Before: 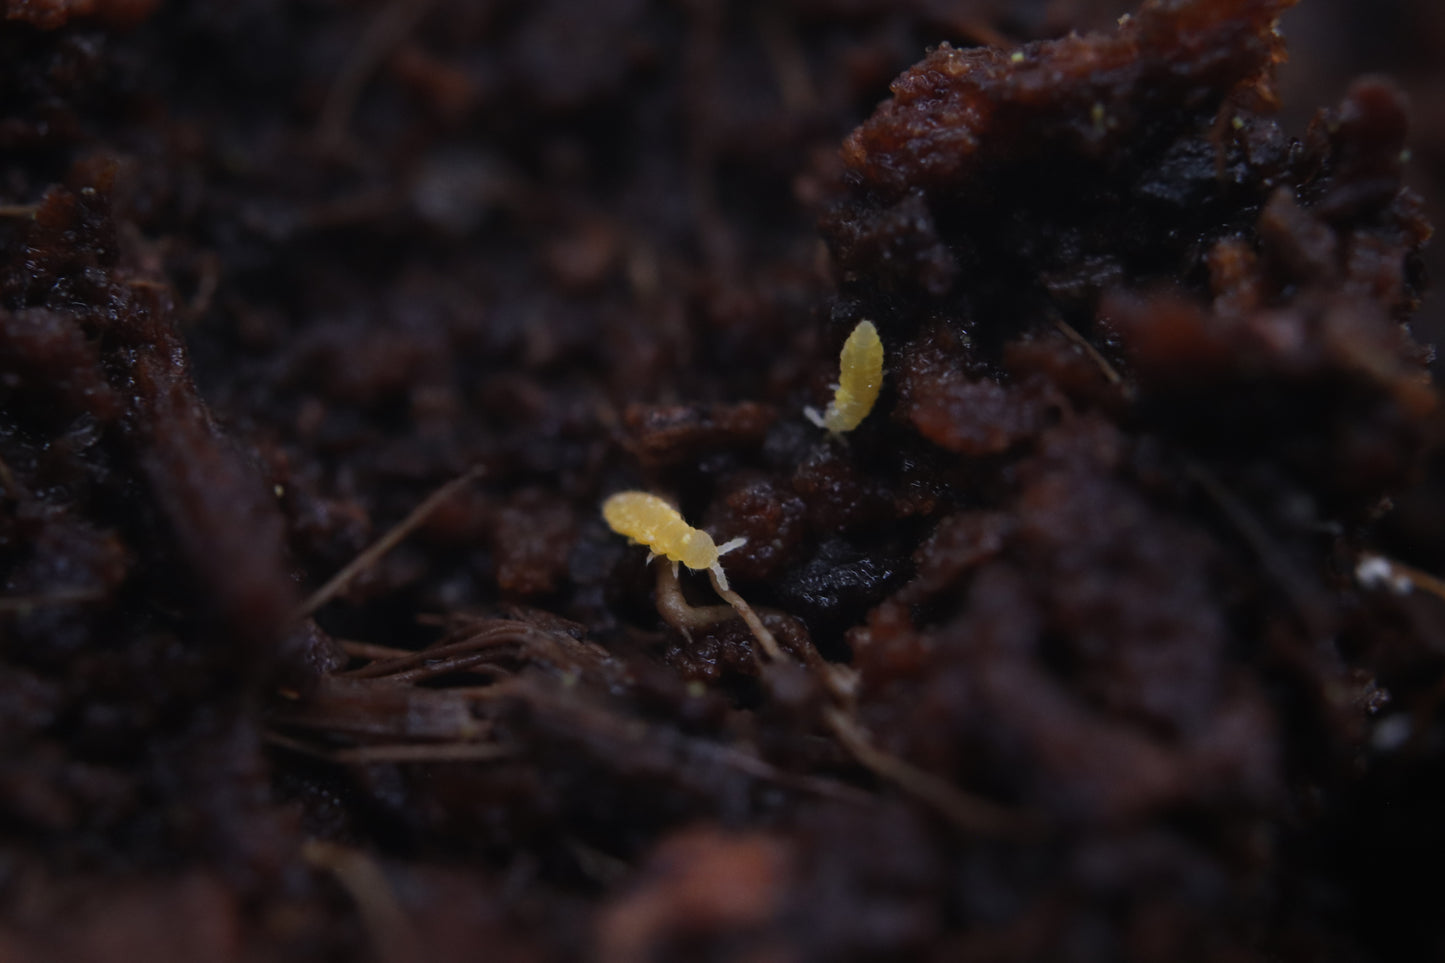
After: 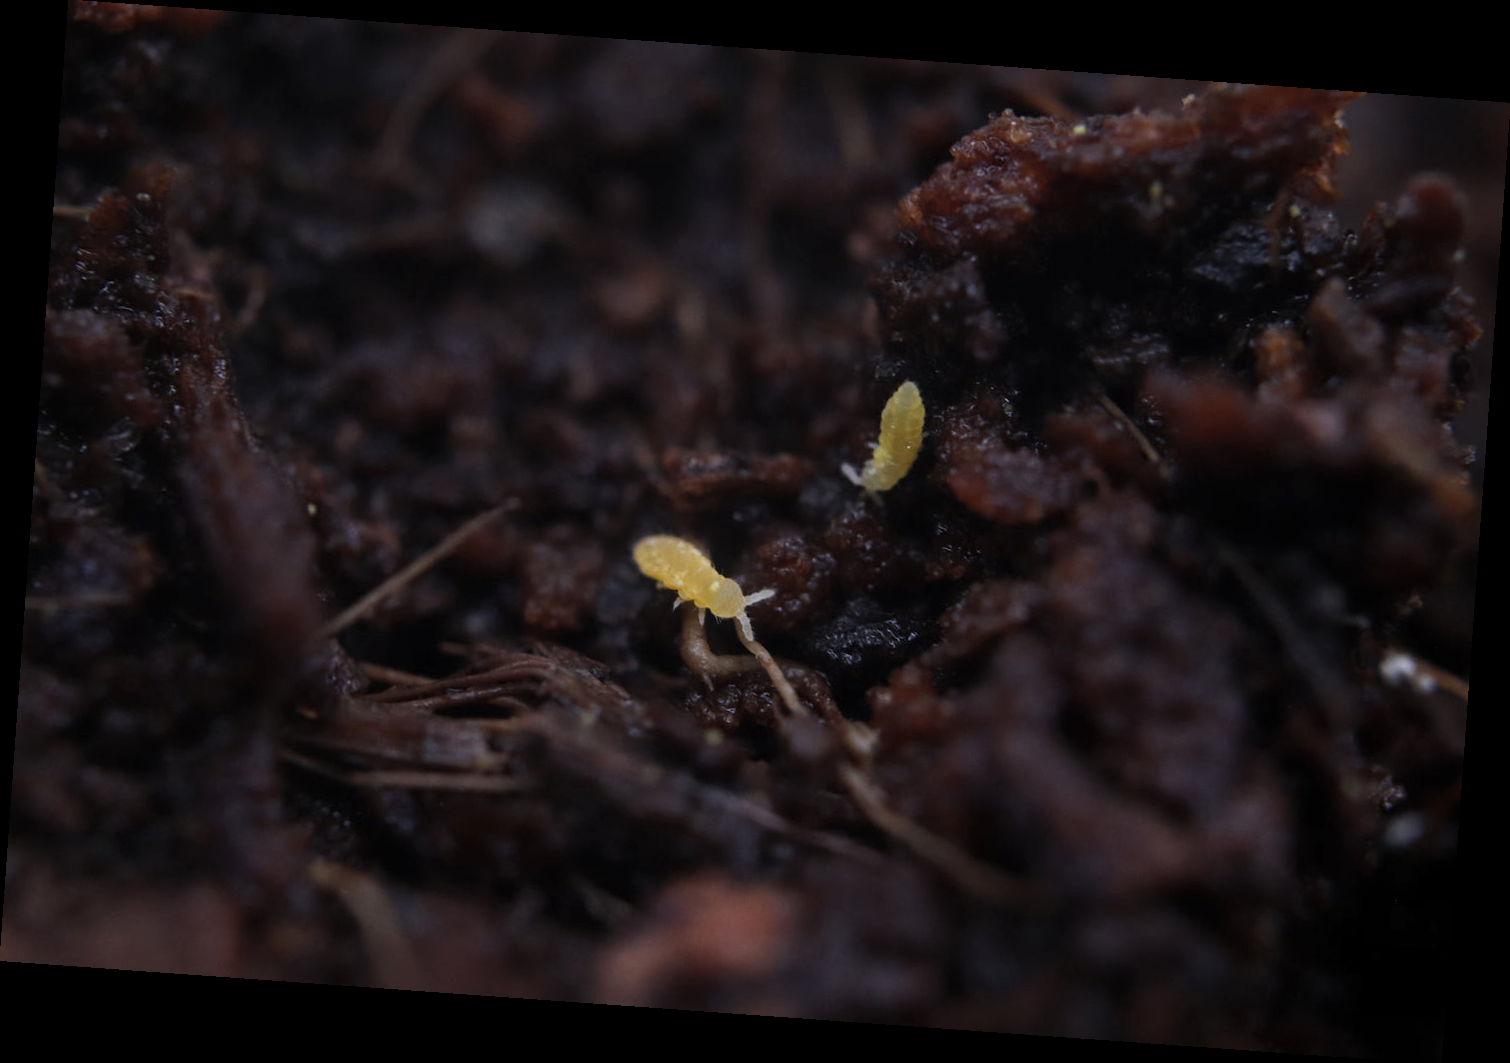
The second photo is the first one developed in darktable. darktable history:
local contrast: detail 130%
bloom: threshold 82.5%, strength 16.25%
rotate and perspective: rotation 4.1°, automatic cropping off
tone equalizer: on, module defaults
